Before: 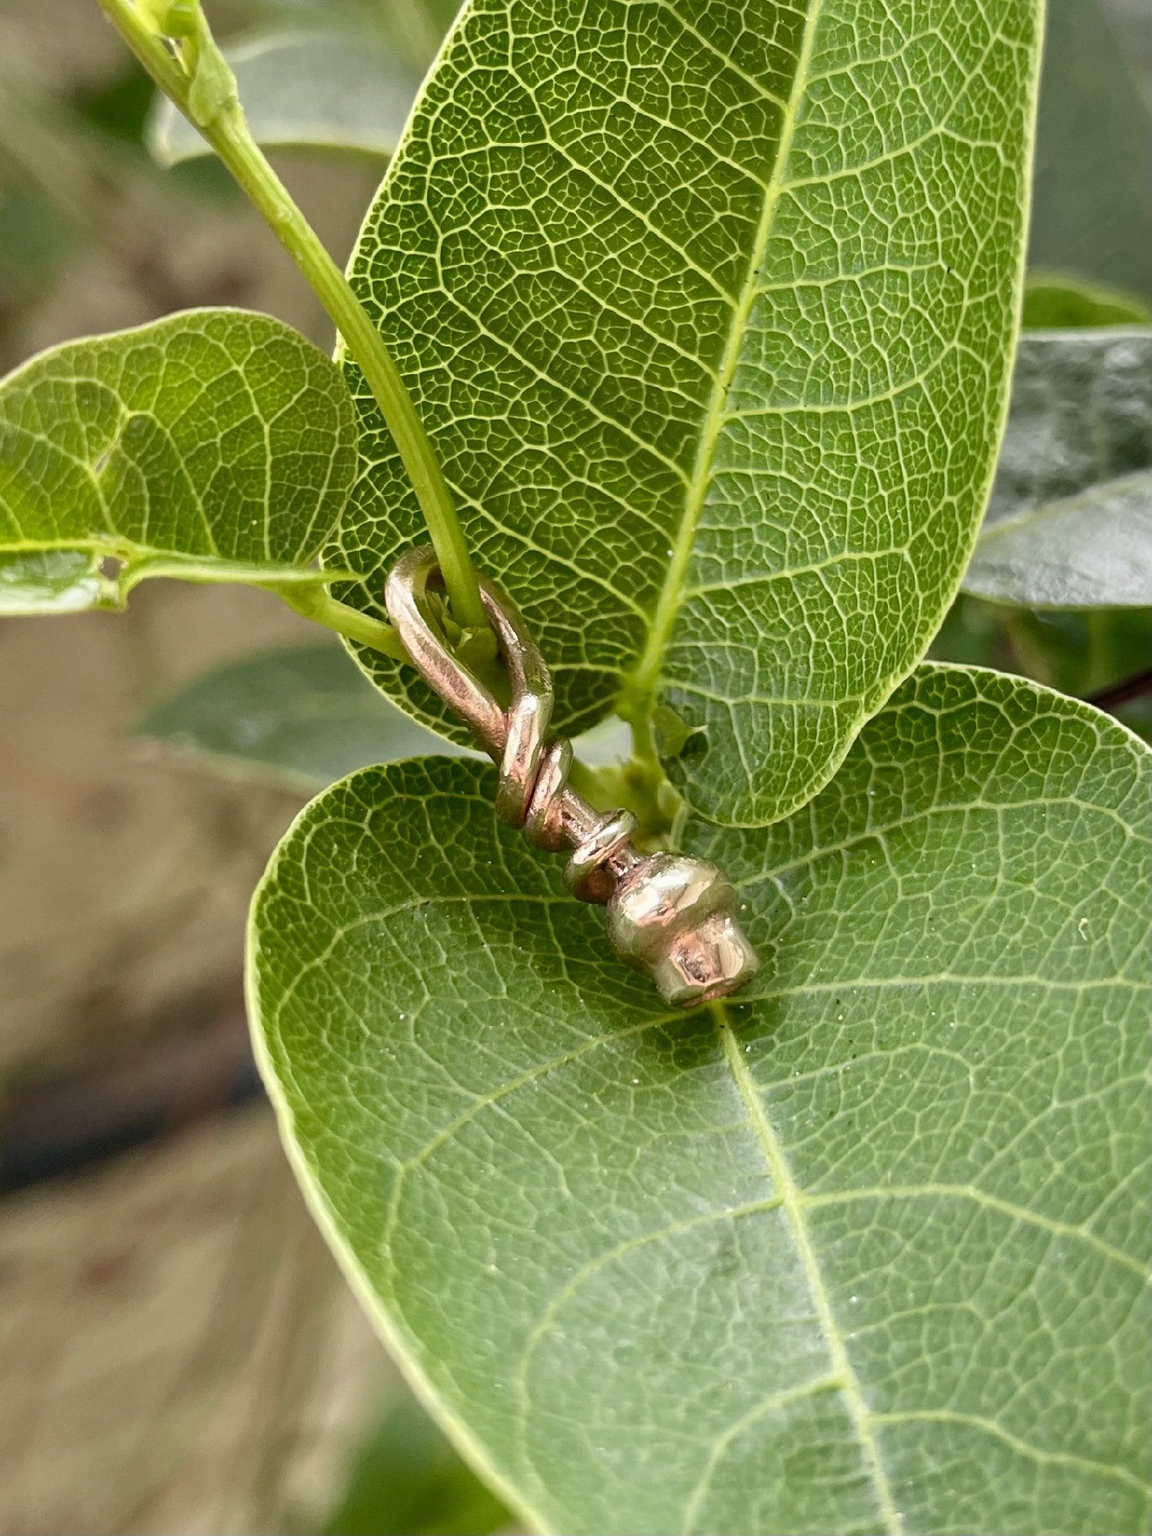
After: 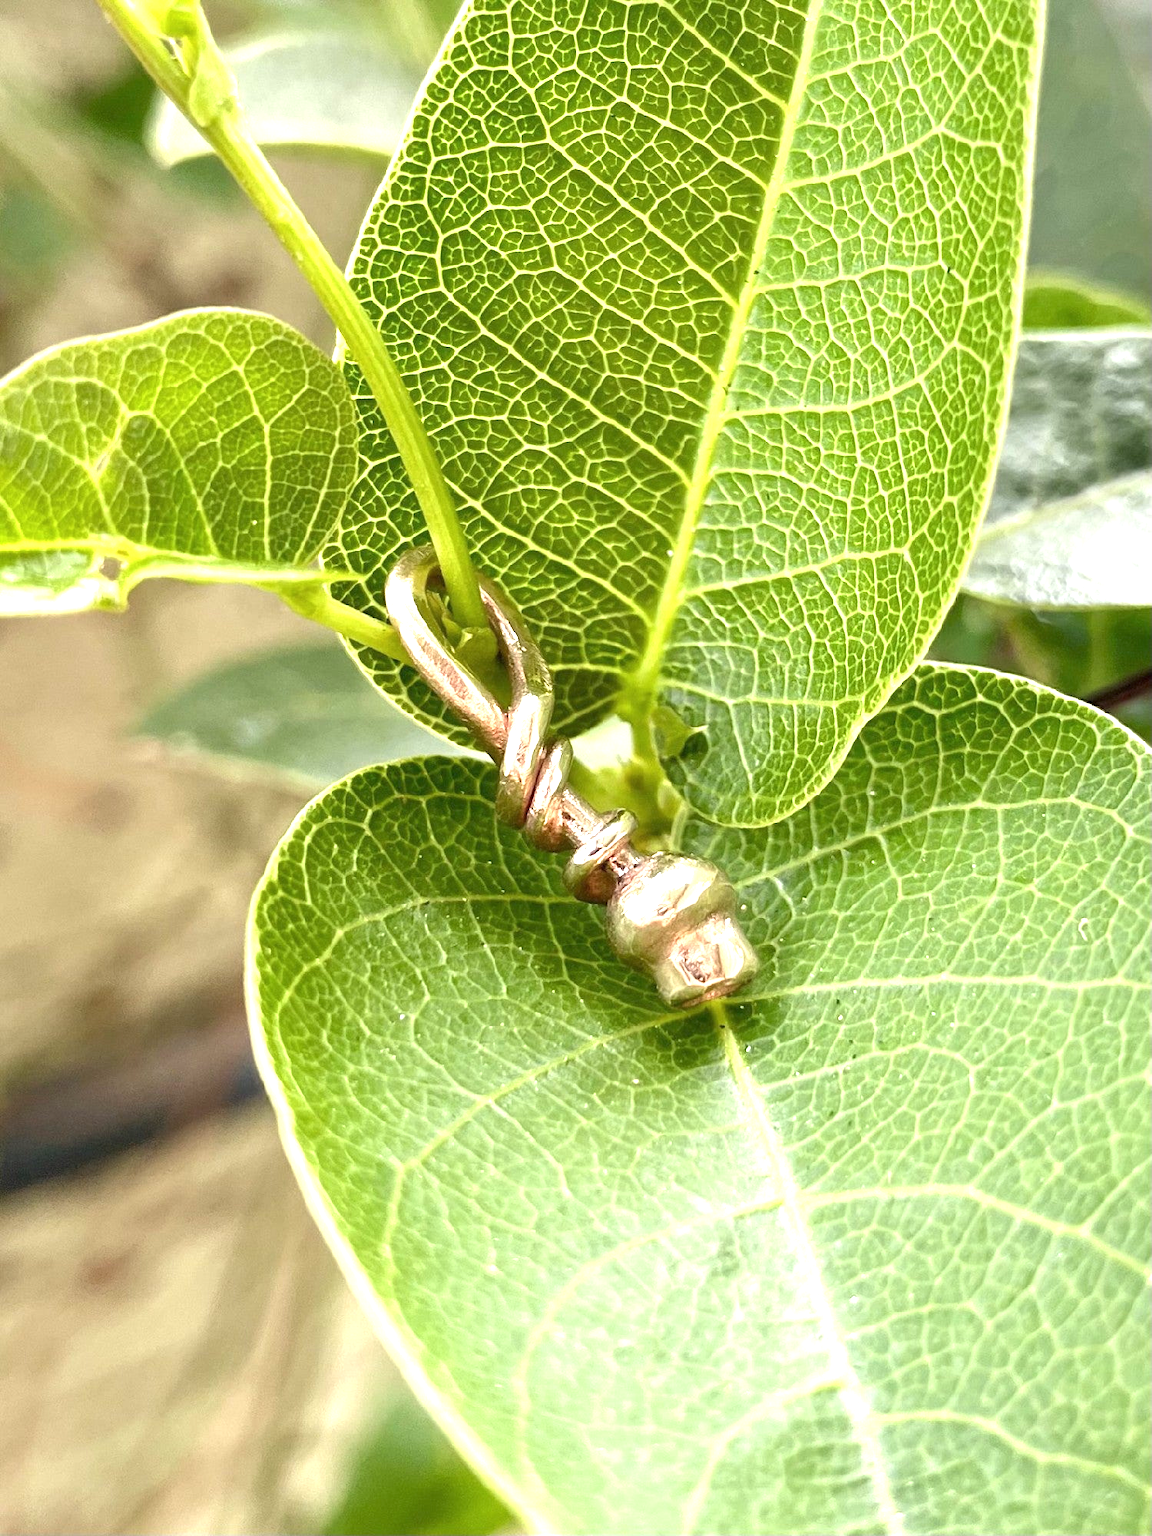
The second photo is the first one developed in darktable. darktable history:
exposure: black level correction 0, exposure 1.199 EV, compensate highlight preservation false
color balance rgb: power › hue 73.78°, perceptual saturation grading › global saturation 0.038%
